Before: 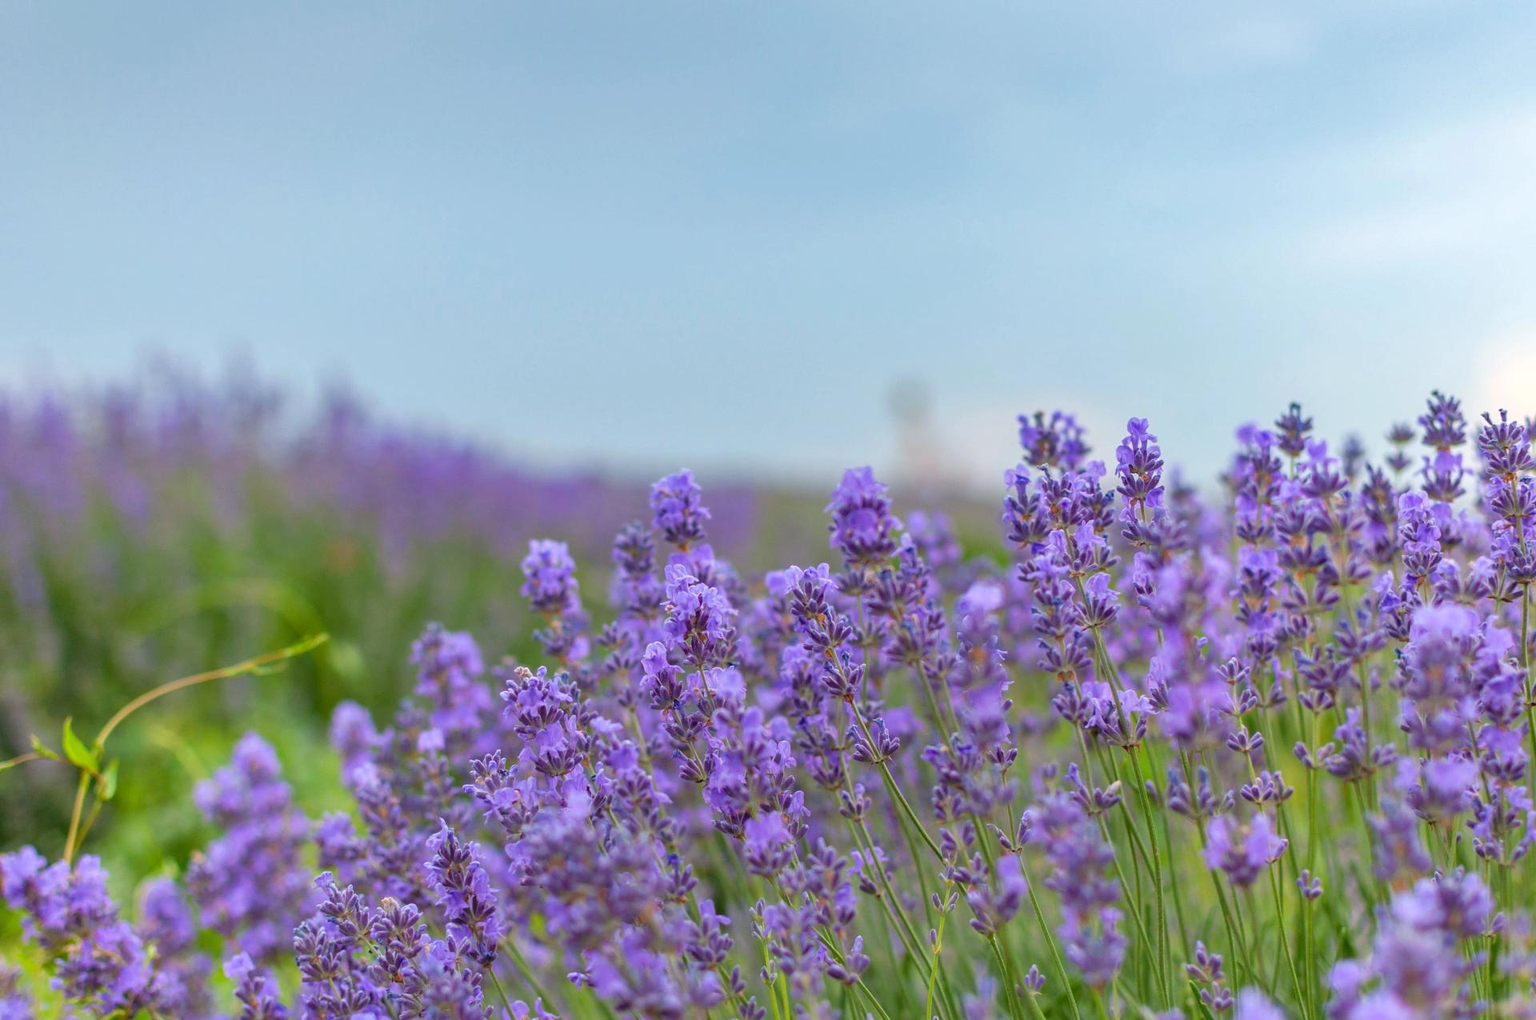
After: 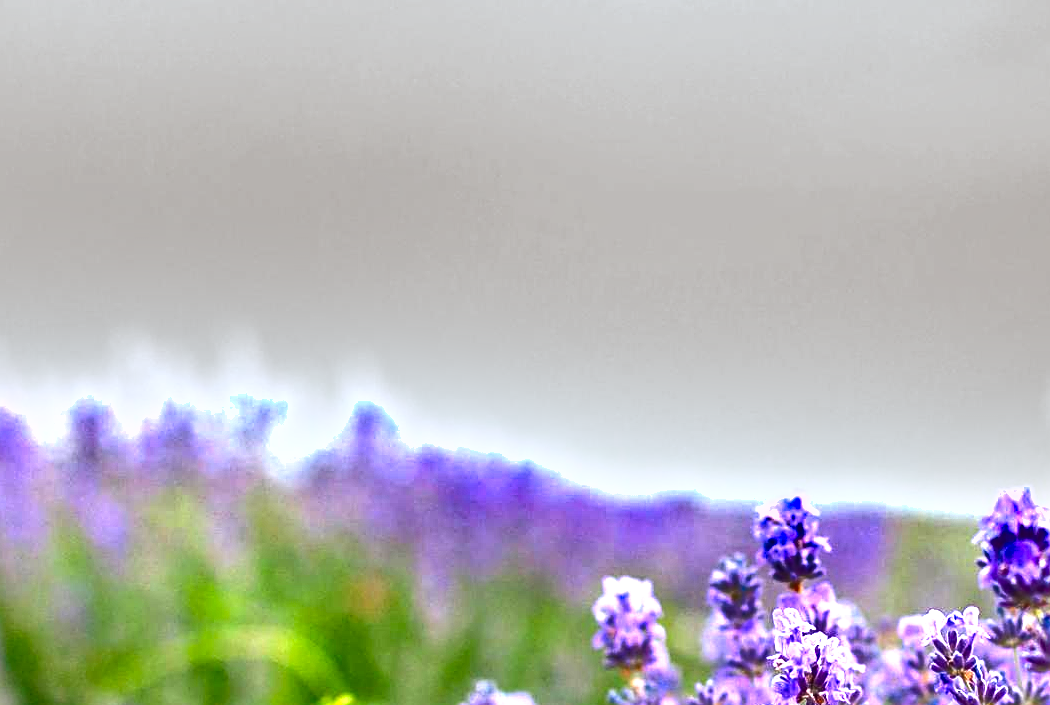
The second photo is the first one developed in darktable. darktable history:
contrast brightness saturation: contrast 0.098, brightness -0.276, saturation 0.142
shadows and highlights: soften with gaussian
sharpen: on, module defaults
exposure: black level correction 0, exposure 0.936 EV, compensate exposure bias true, compensate highlight preservation false
crop and rotate: left 3.057%, top 7.65%, right 42.217%, bottom 37.039%
tone equalizer: -8 EV -0.784 EV, -7 EV -0.676 EV, -6 EV -0.637 EV, -5 EV -0.361 EV, -3 EV 0.398 EV, -2 EV 0.6 EV, -1 EV 0.699 EV, +0 EV 0.761 EV
